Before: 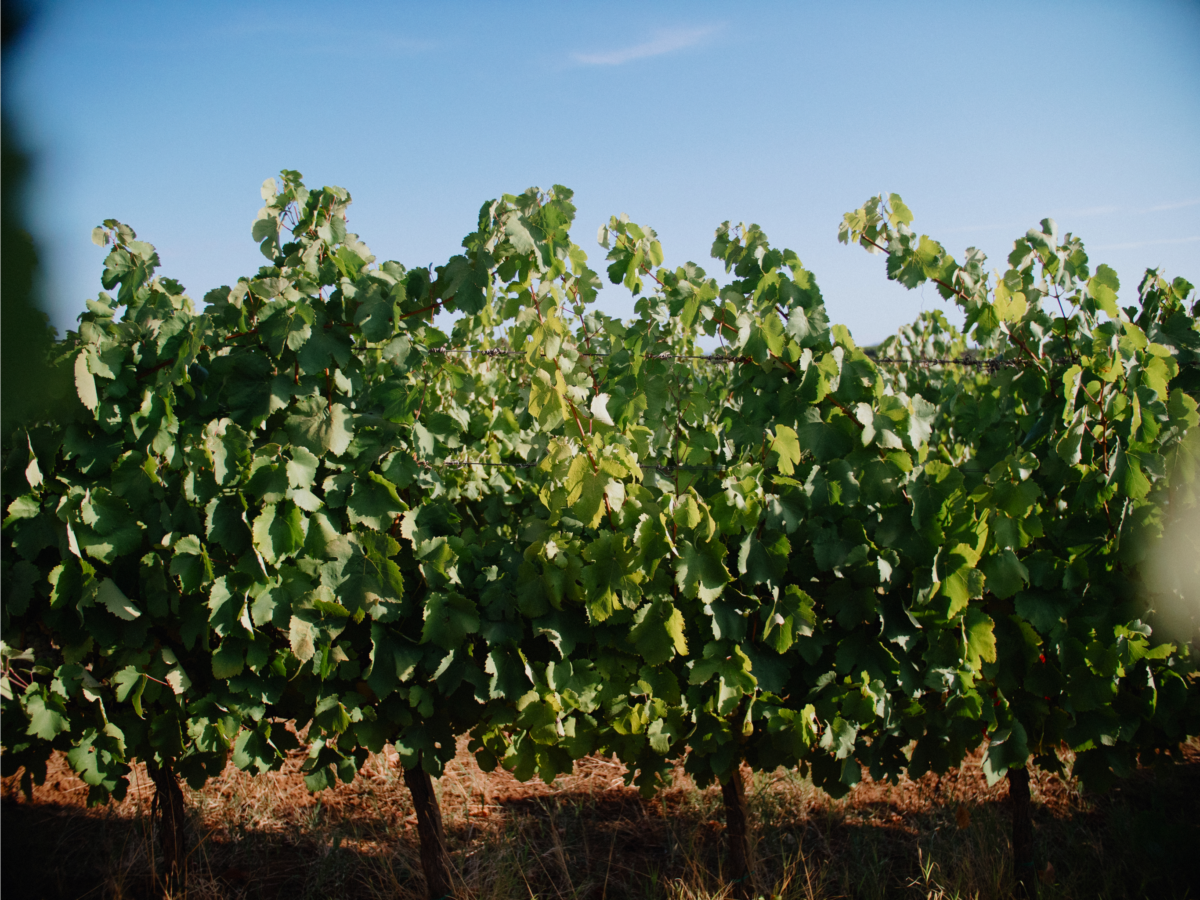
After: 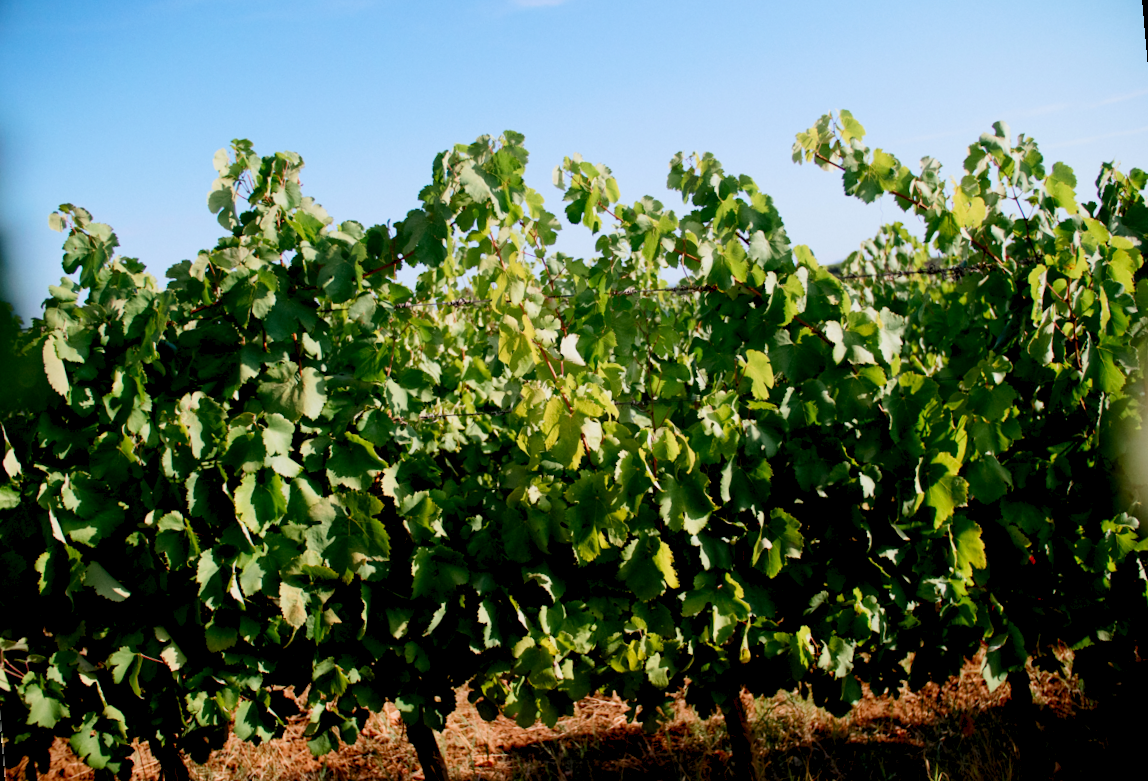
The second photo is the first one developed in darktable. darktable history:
exposure: black level correction 0.009, exposure -0.159 EV, compensate highlight preservation false
contrast brightness saturation: contrast 0.2, brightness 0.16, saturation 0.22
rotate and perspective: rotation -5°, crop left 0.05, crop right 0.952, crop top 0.11, crop bottom 0.89
